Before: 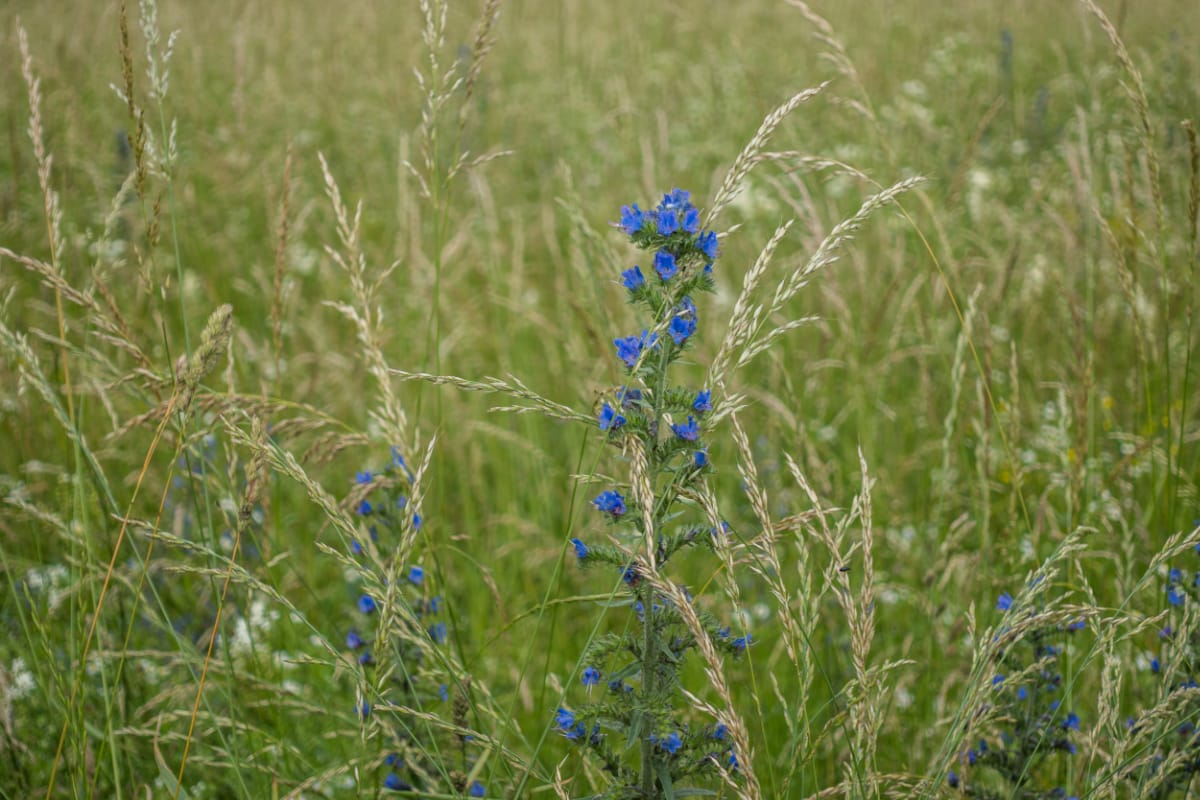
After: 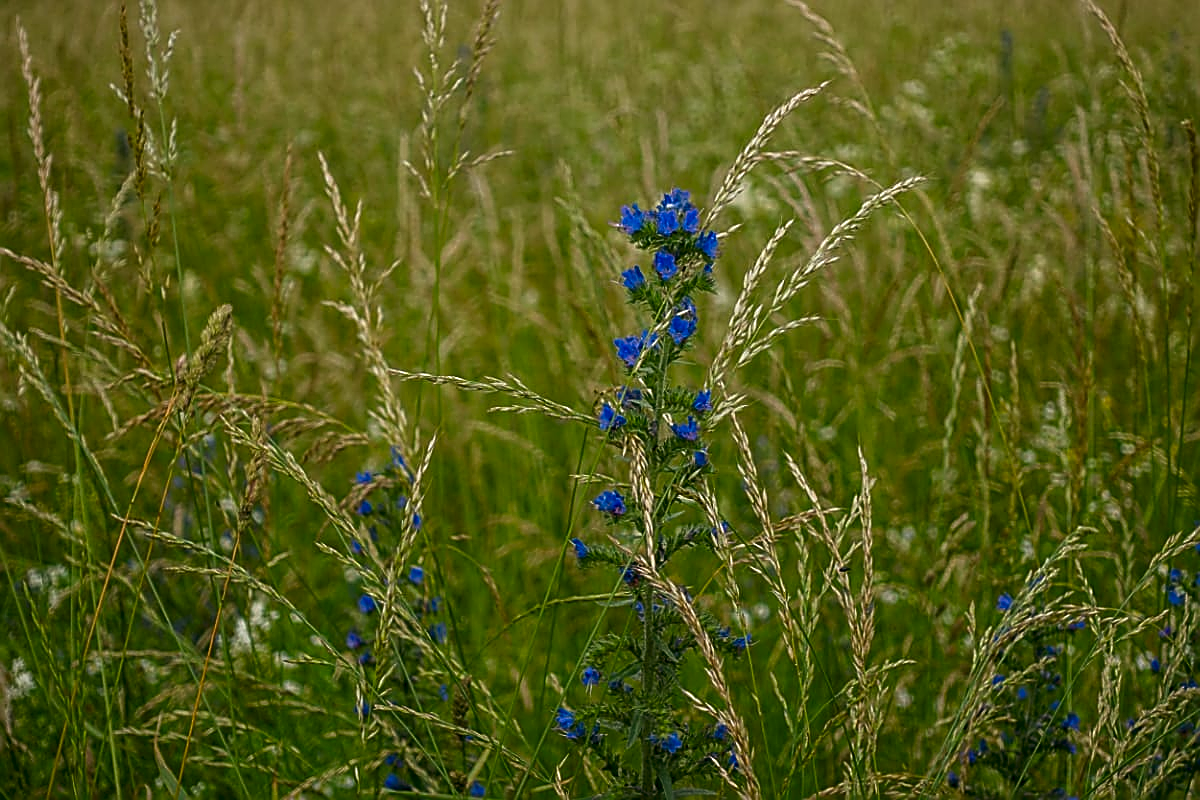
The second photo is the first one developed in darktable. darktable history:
sharpen: radius 1.685, amount 1.294
contrast brightness saturation: brightness -0.25, saturation 0.2
exposure: exposure -0.01 EV, compensate highlight preservation false
color balance: lift [1, 0.998, 1.001, 1.002], gamma [1, 1.02, 1, 0.98], gain [1, 1.02, 1.003, 0.98]
